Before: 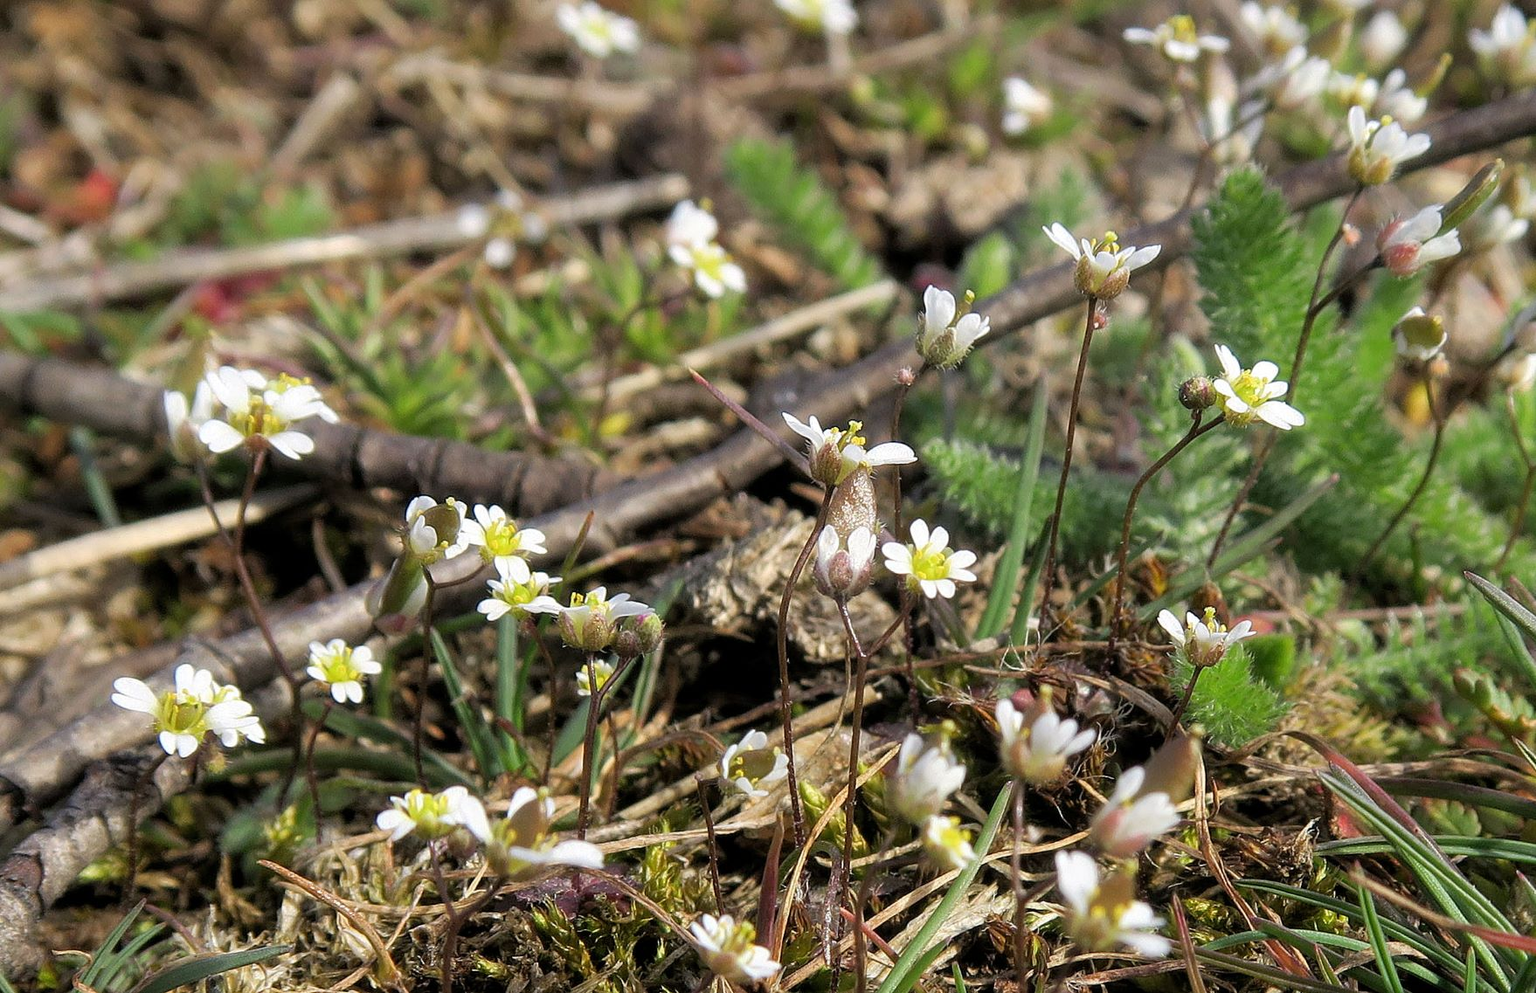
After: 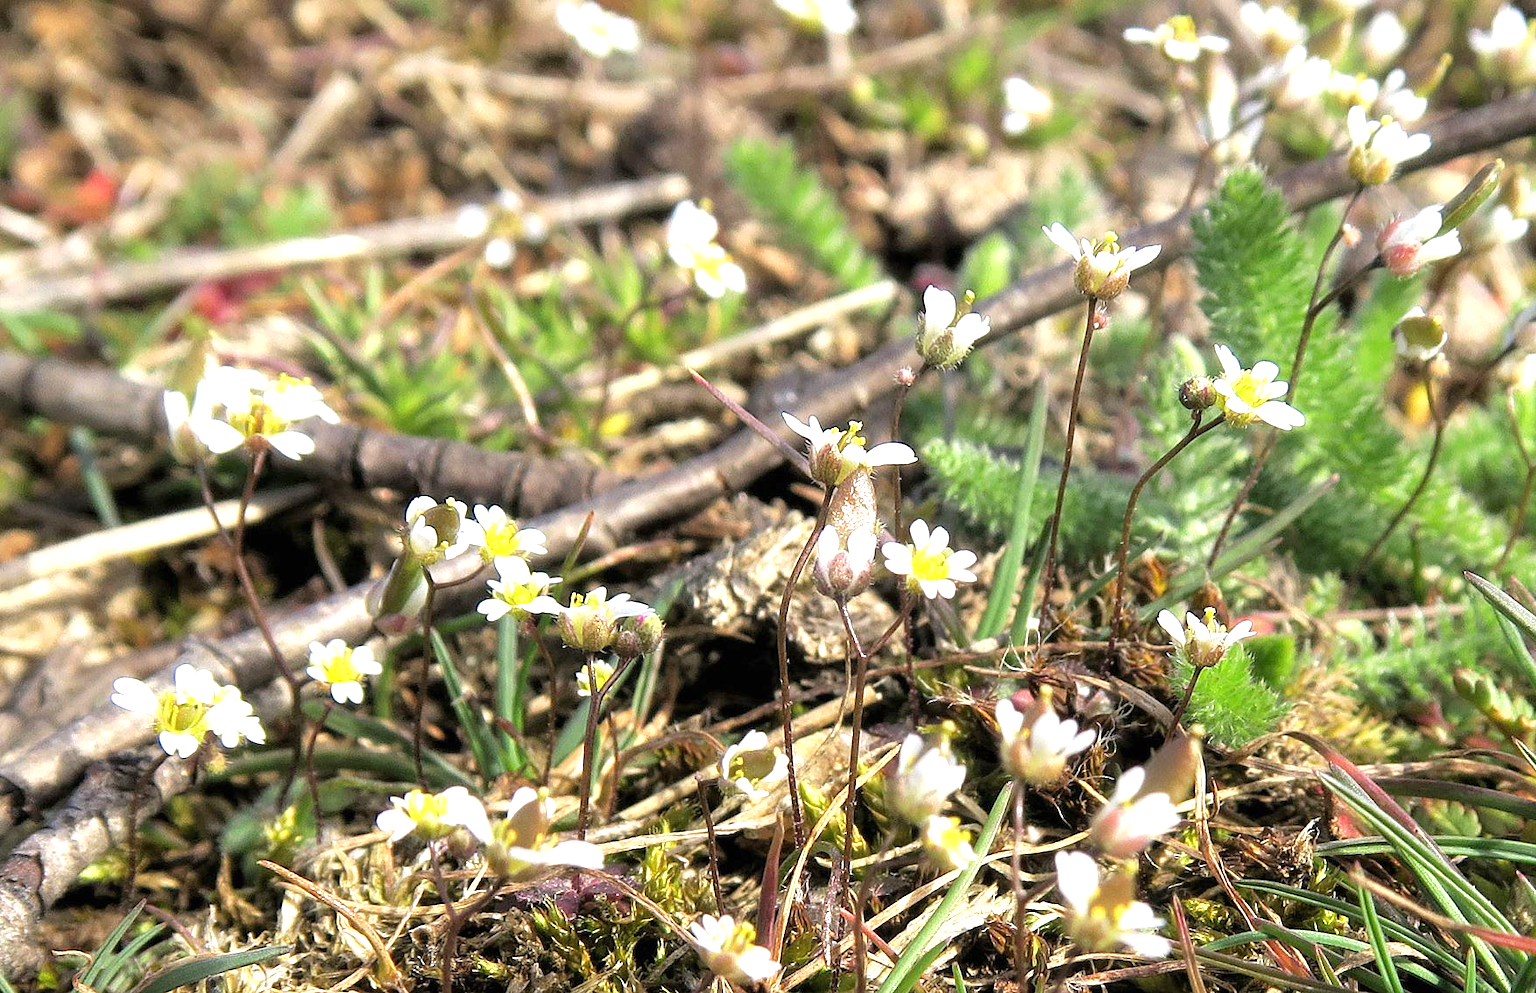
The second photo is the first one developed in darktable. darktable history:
exposure: black level correction 0, exposure 1.016 EV, compensate highlight preservation false
